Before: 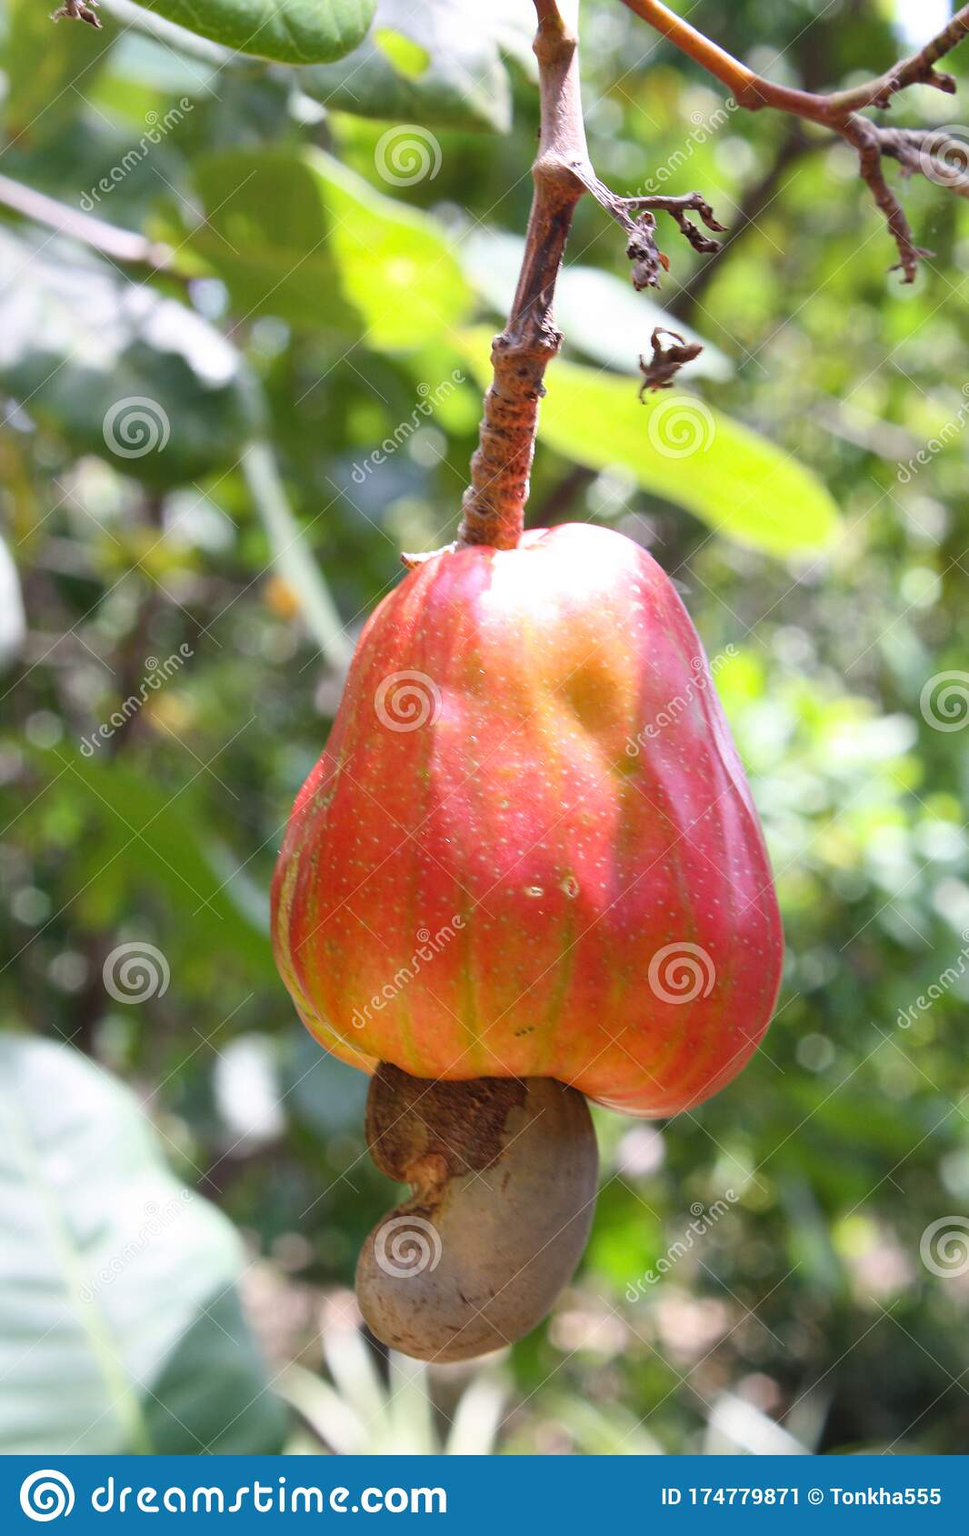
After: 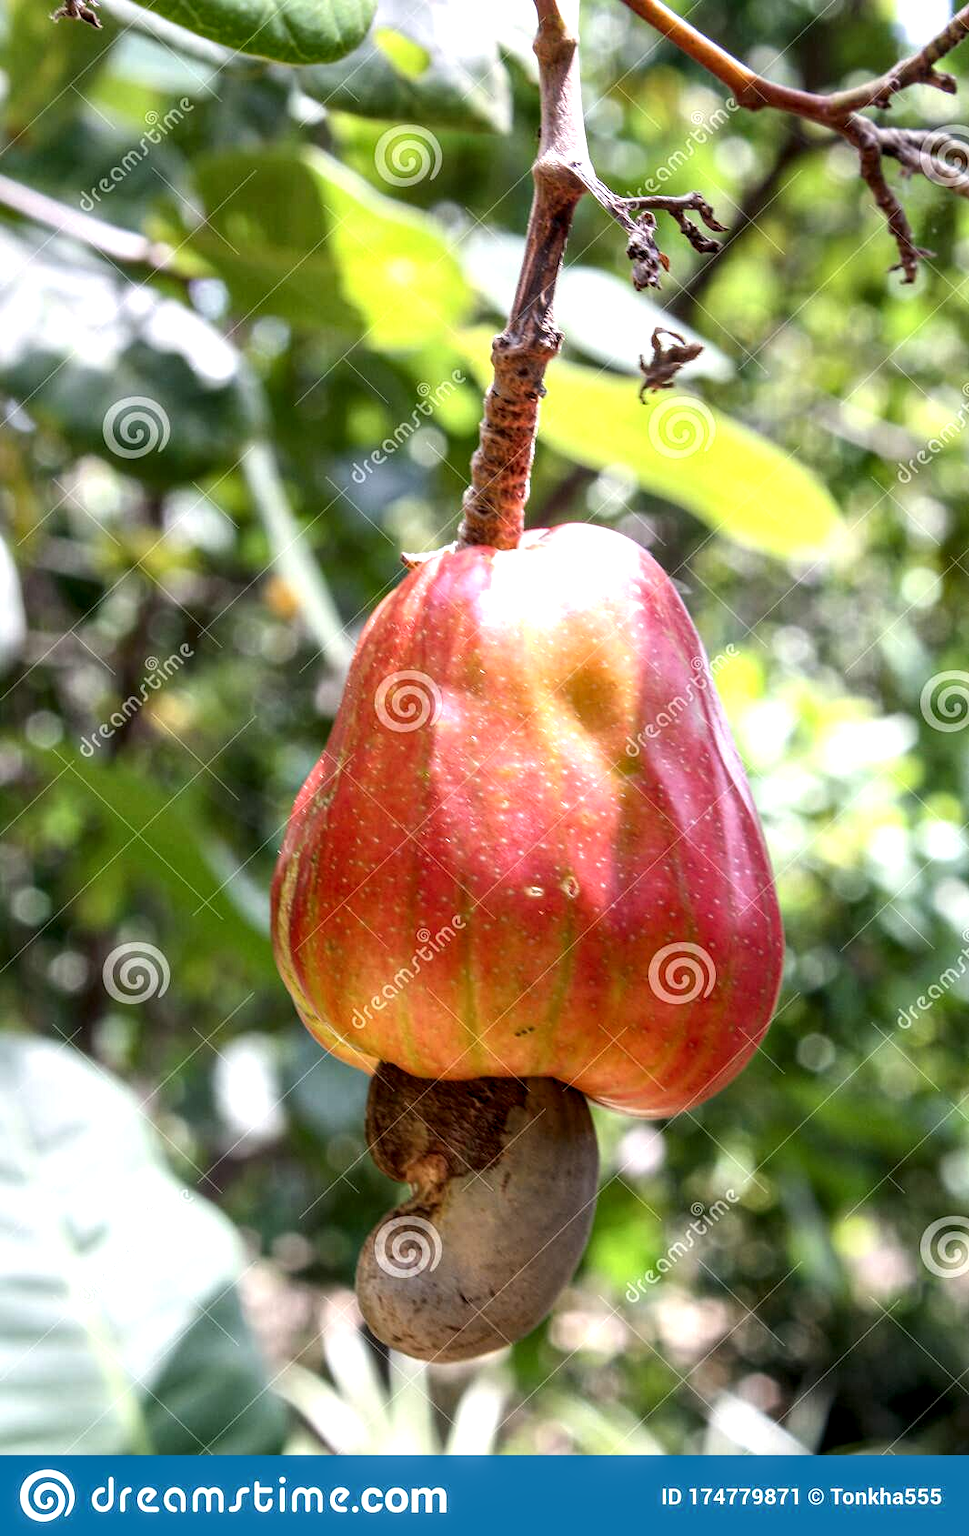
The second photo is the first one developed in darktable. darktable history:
local contrast: highlights 2%, shadows 7%, detail 182%
